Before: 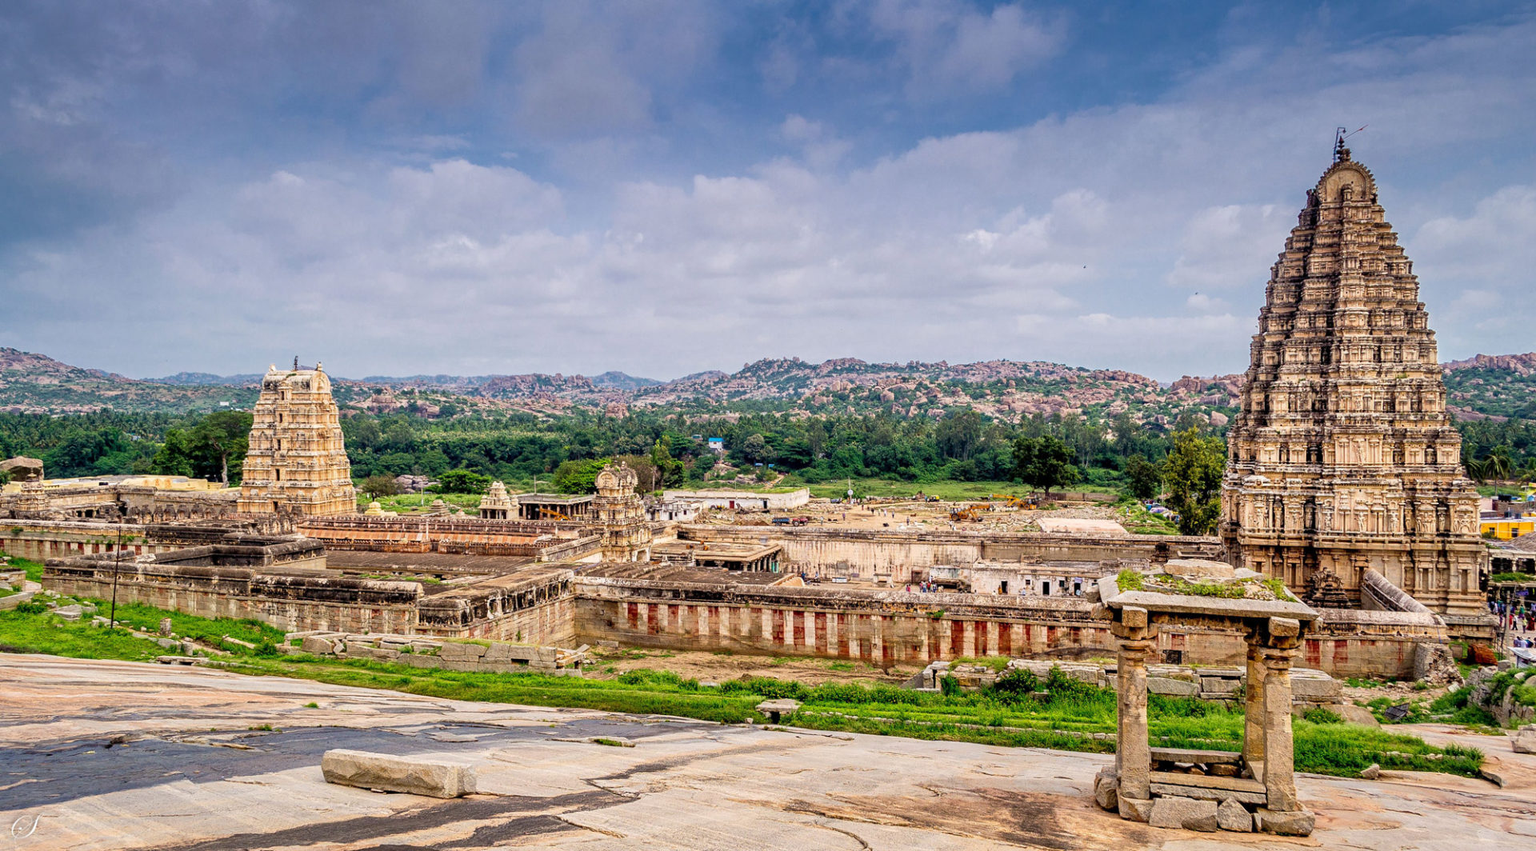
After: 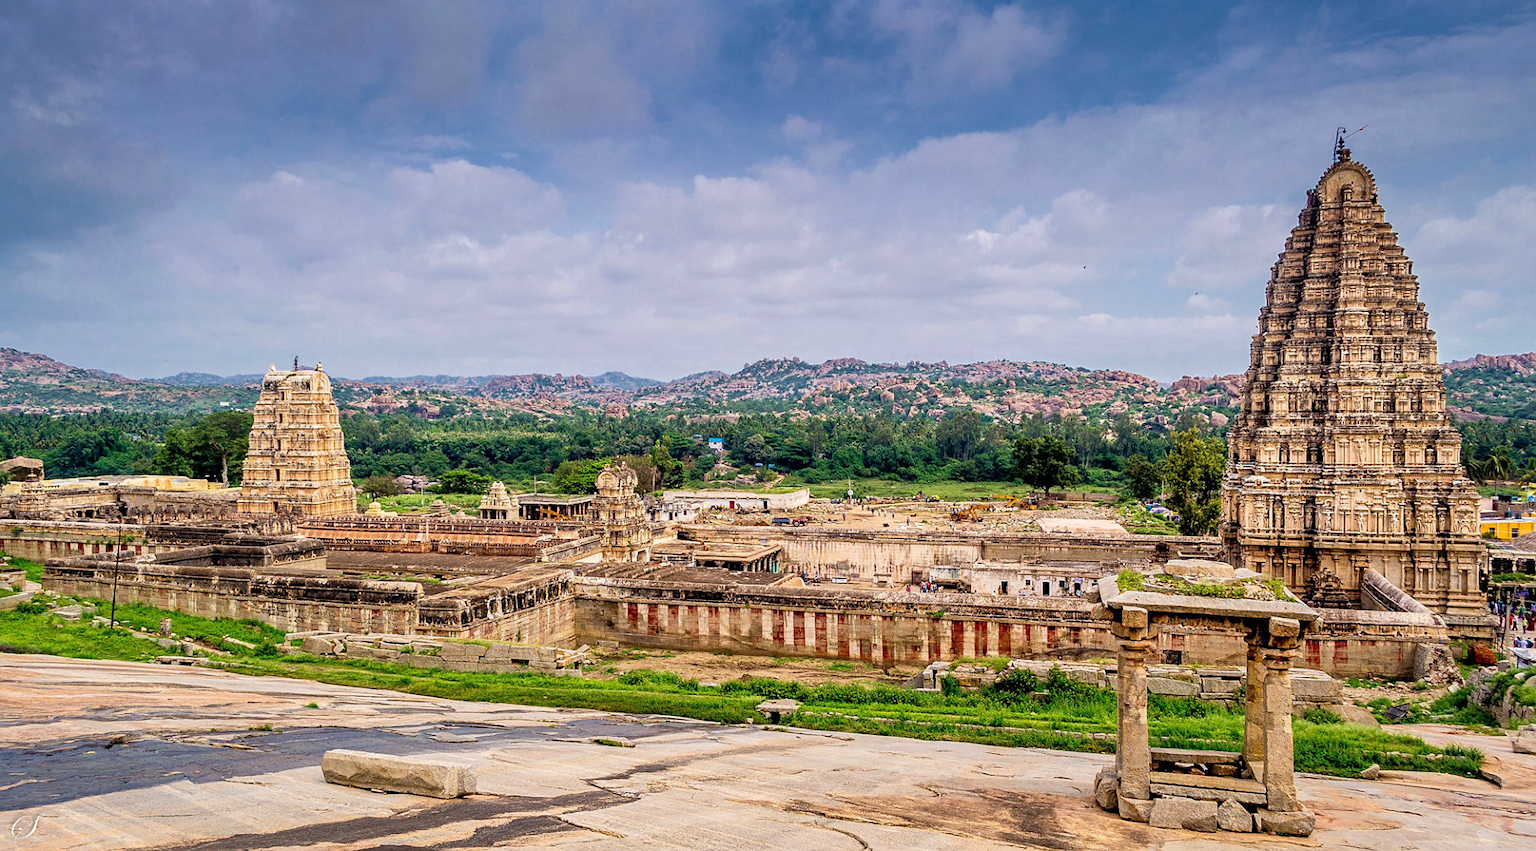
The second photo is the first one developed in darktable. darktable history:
velvia: strength 15%
sharpen: radius 1, threshold 1
